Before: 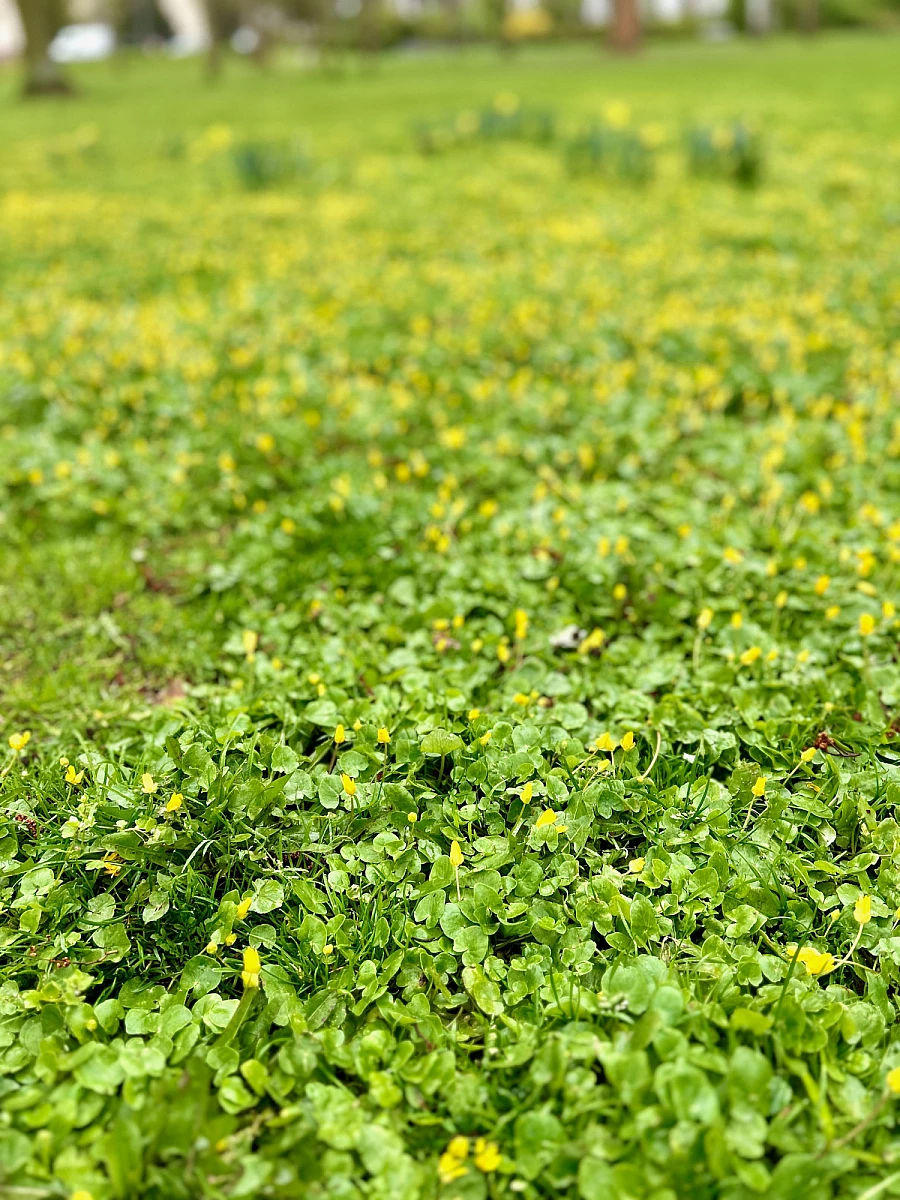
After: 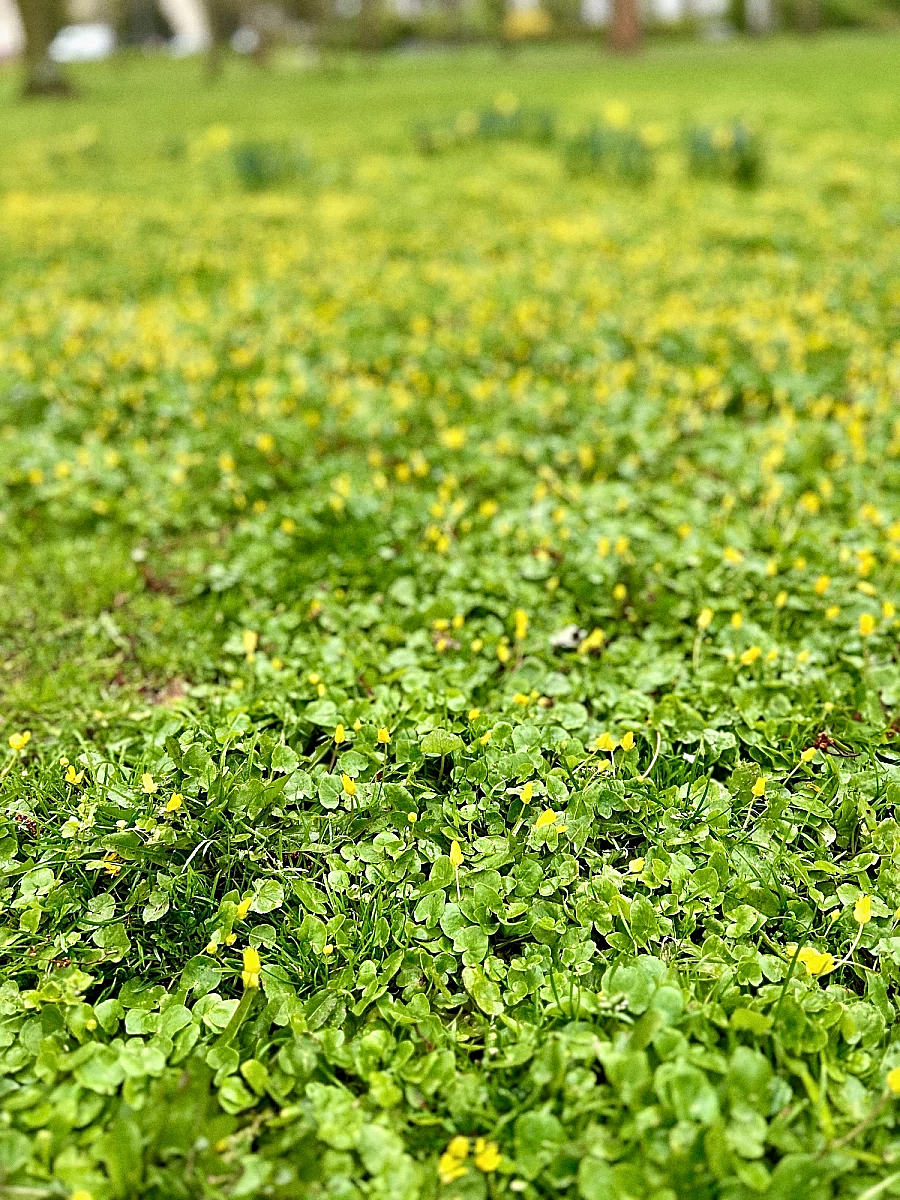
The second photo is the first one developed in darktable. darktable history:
grain: on, module defaults
local contrast: mode bilateral grid, contrast 20, coarseness 50, detail 120%, midtone range 0.2
sharpen: radius 1.967
